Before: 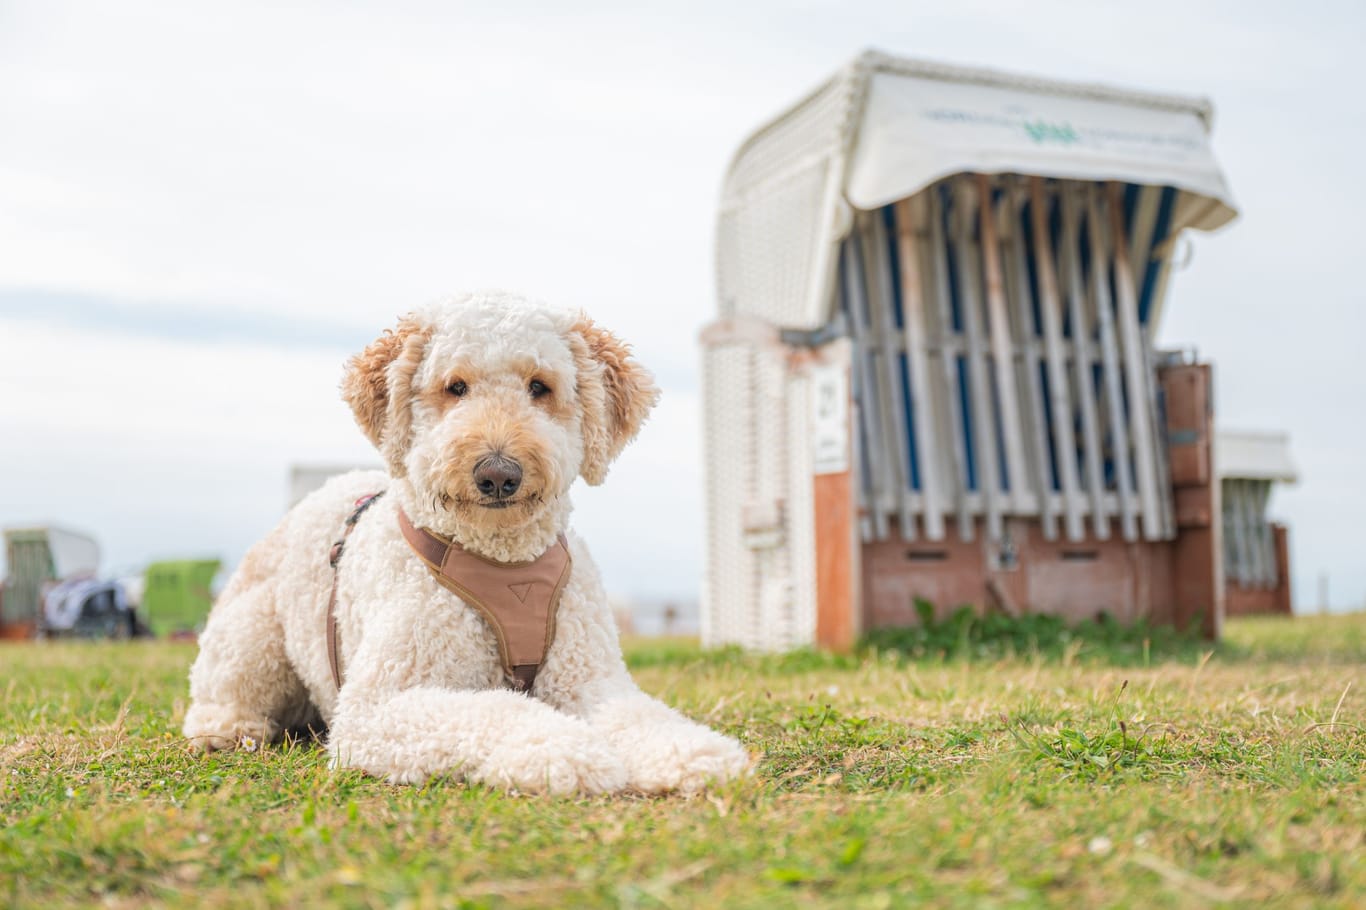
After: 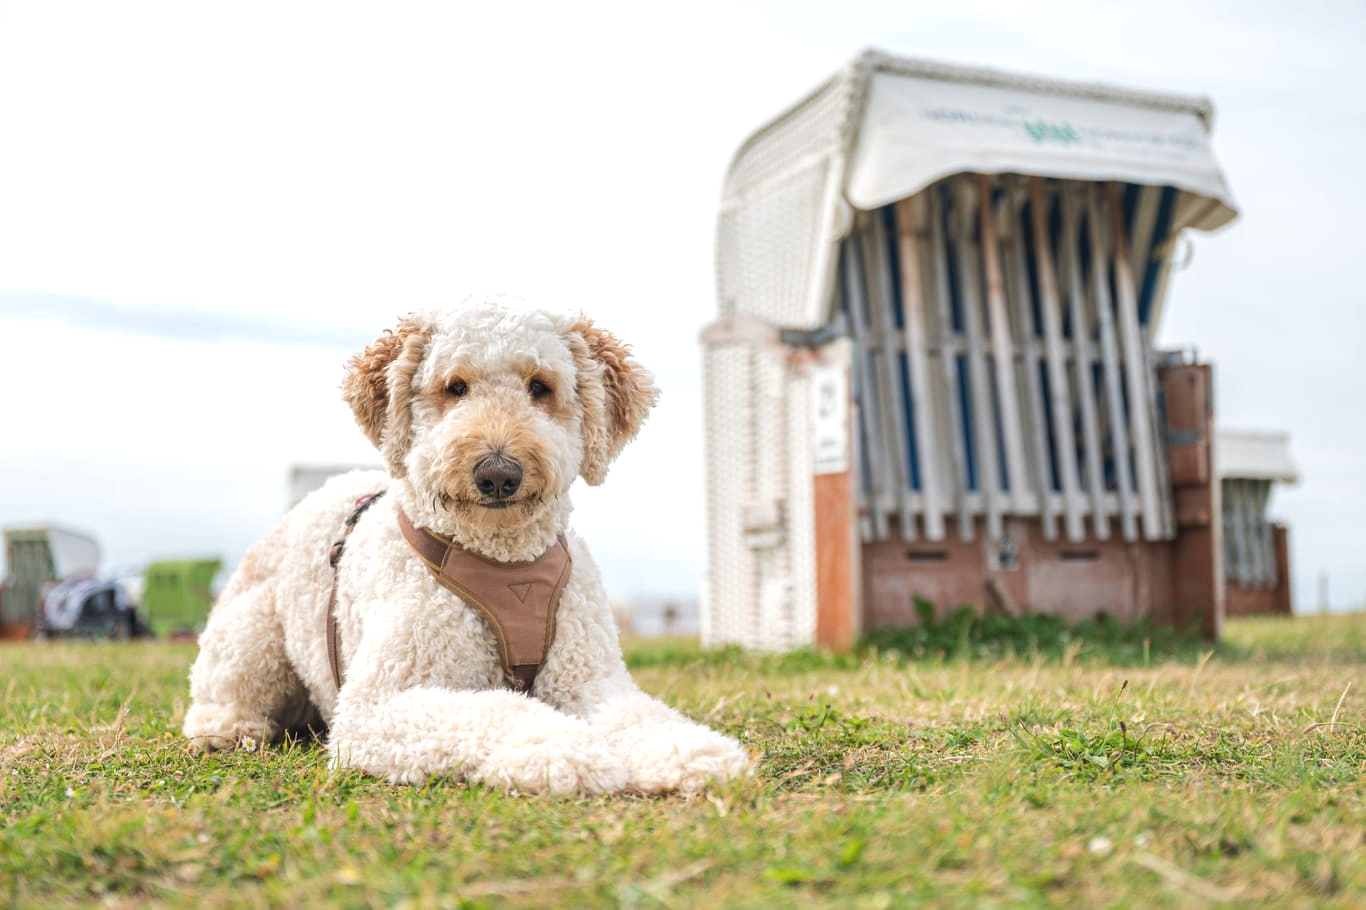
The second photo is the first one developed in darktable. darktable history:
tone equalizer: -8 EV -0.448 EV, -7 EV -0.417 EV, -6 EV -0.305 EV, -5 EV -0.189 EV, -3 EV 0.246 EV, -2 EV 0.311 EV, -1 EV 0.408 EV, +0 EV 0.432 EV, edges refinement/feathering 500, mask exposure compensation -1.57 EV, preserve details no
shadows and highlights: shadows 29.39, highlights -29.58, low approximation 0.01, soften with gaussian
contrast brightness saturation: contrast -0.088, brightness -0.041, saturation -0.113
